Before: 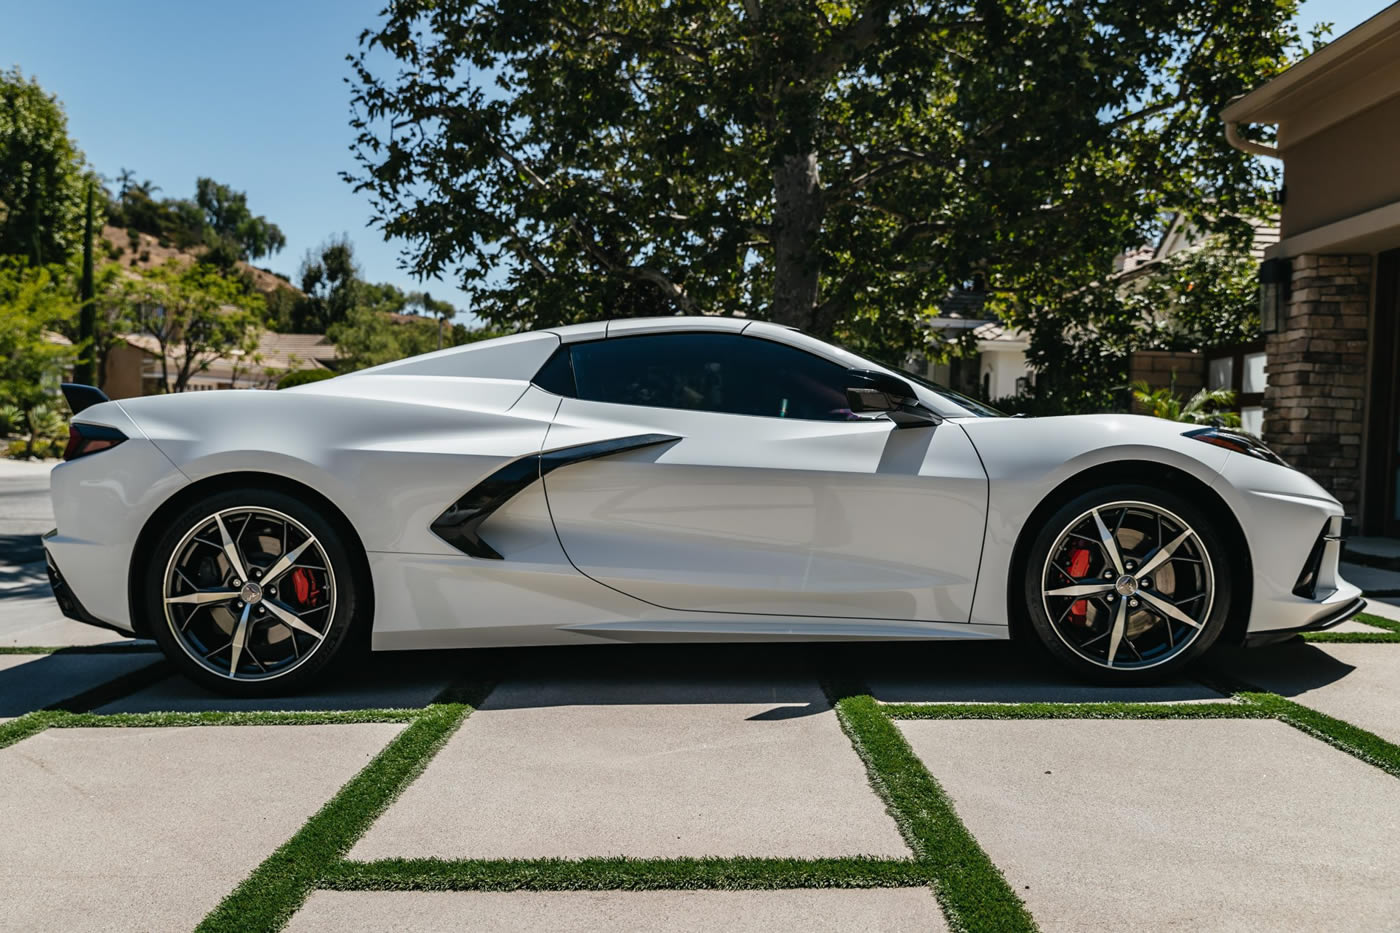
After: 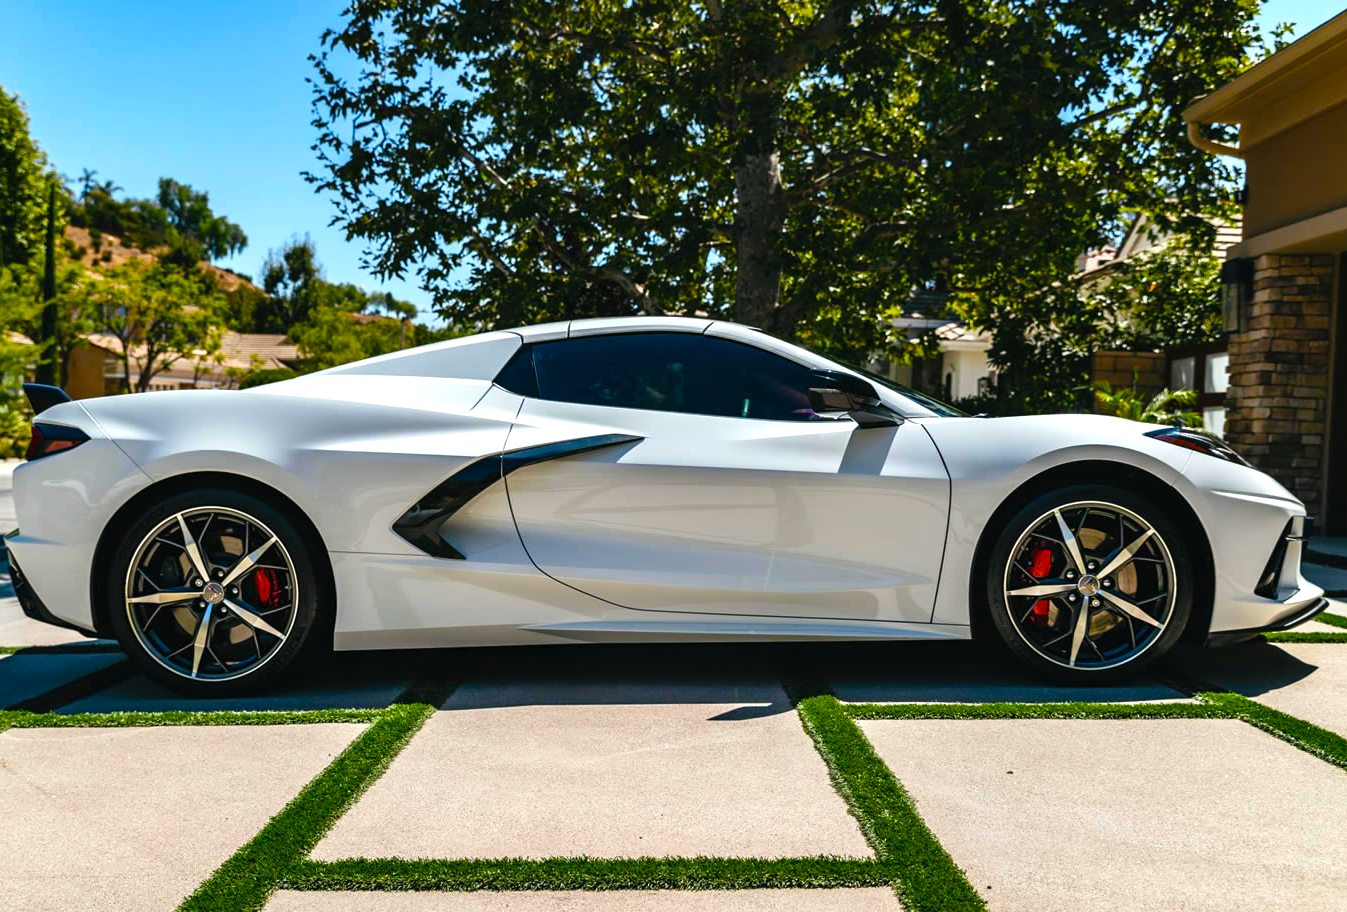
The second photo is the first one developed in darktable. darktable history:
crop and rotate: left 2.75%, right 1.024%, bottom 2.196%
color balance rgb: linear chroma grading › global chroma 15.47%, perceptual saturation grading › global saturation 20%, perceptual saturation grading › highlights -13.967%, perceptual saturation grading › shadows 49.48%, perceptual brilliance grading › global brilliance 15.528%, perceptual brilliance grading › shadows -35.287%, global vibrance 15.63%
contrast brightness saturation: brightness 0.095, saturation 0.19
